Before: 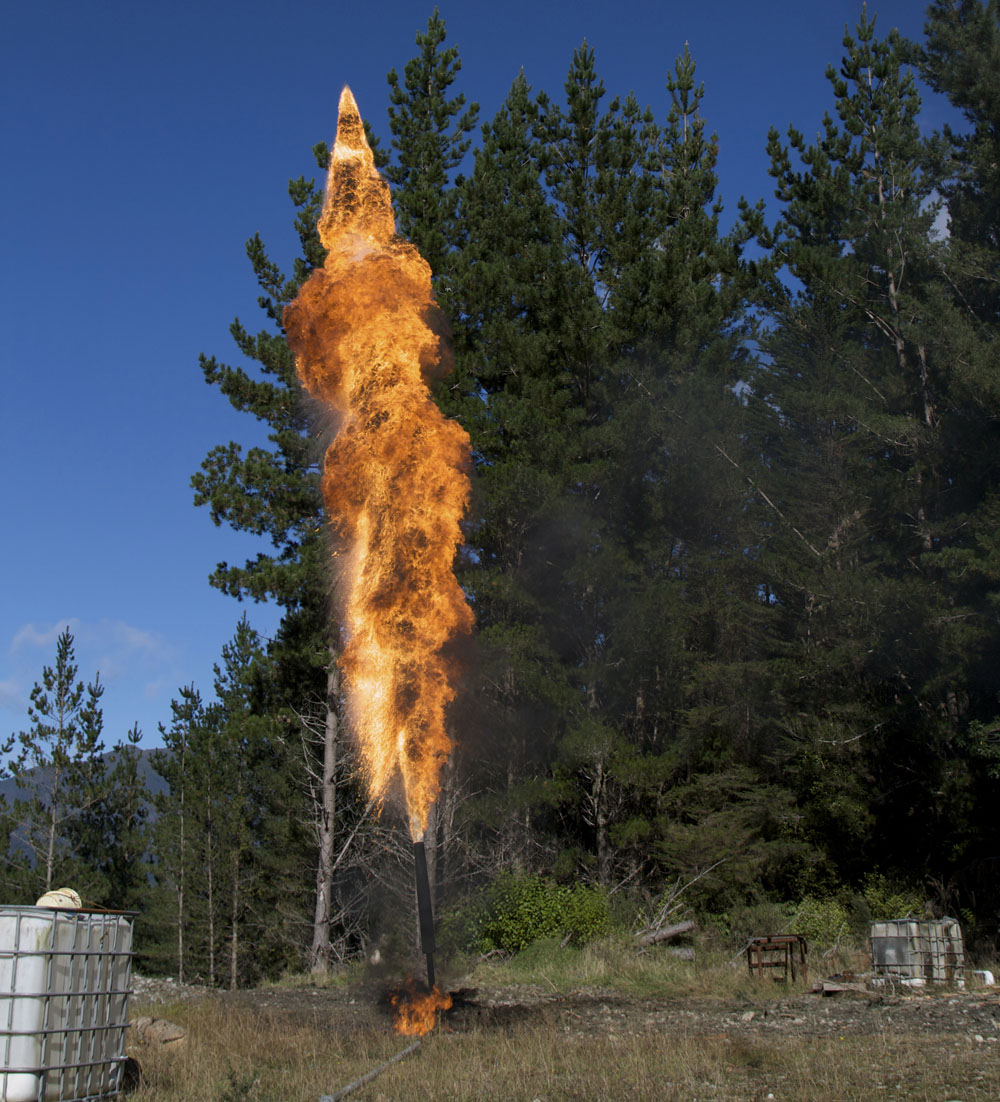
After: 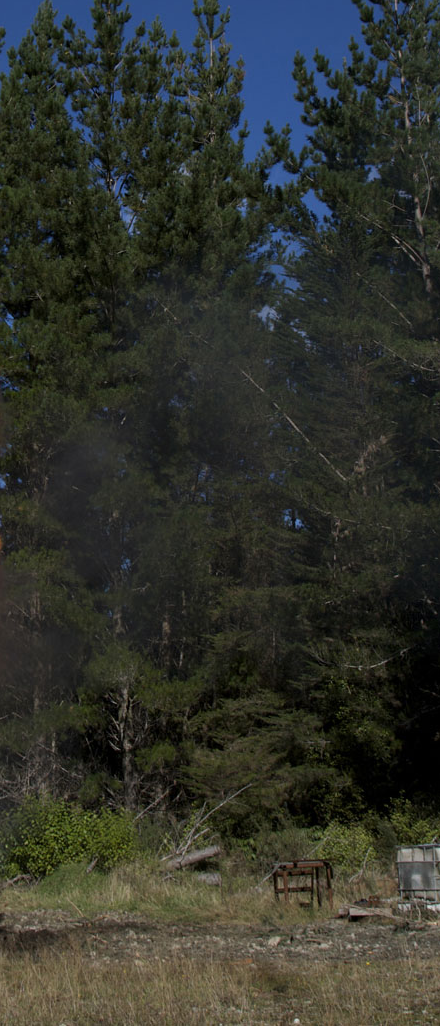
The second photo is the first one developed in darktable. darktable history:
crop: left 47.479%, top 6.883%, right 8.1%
